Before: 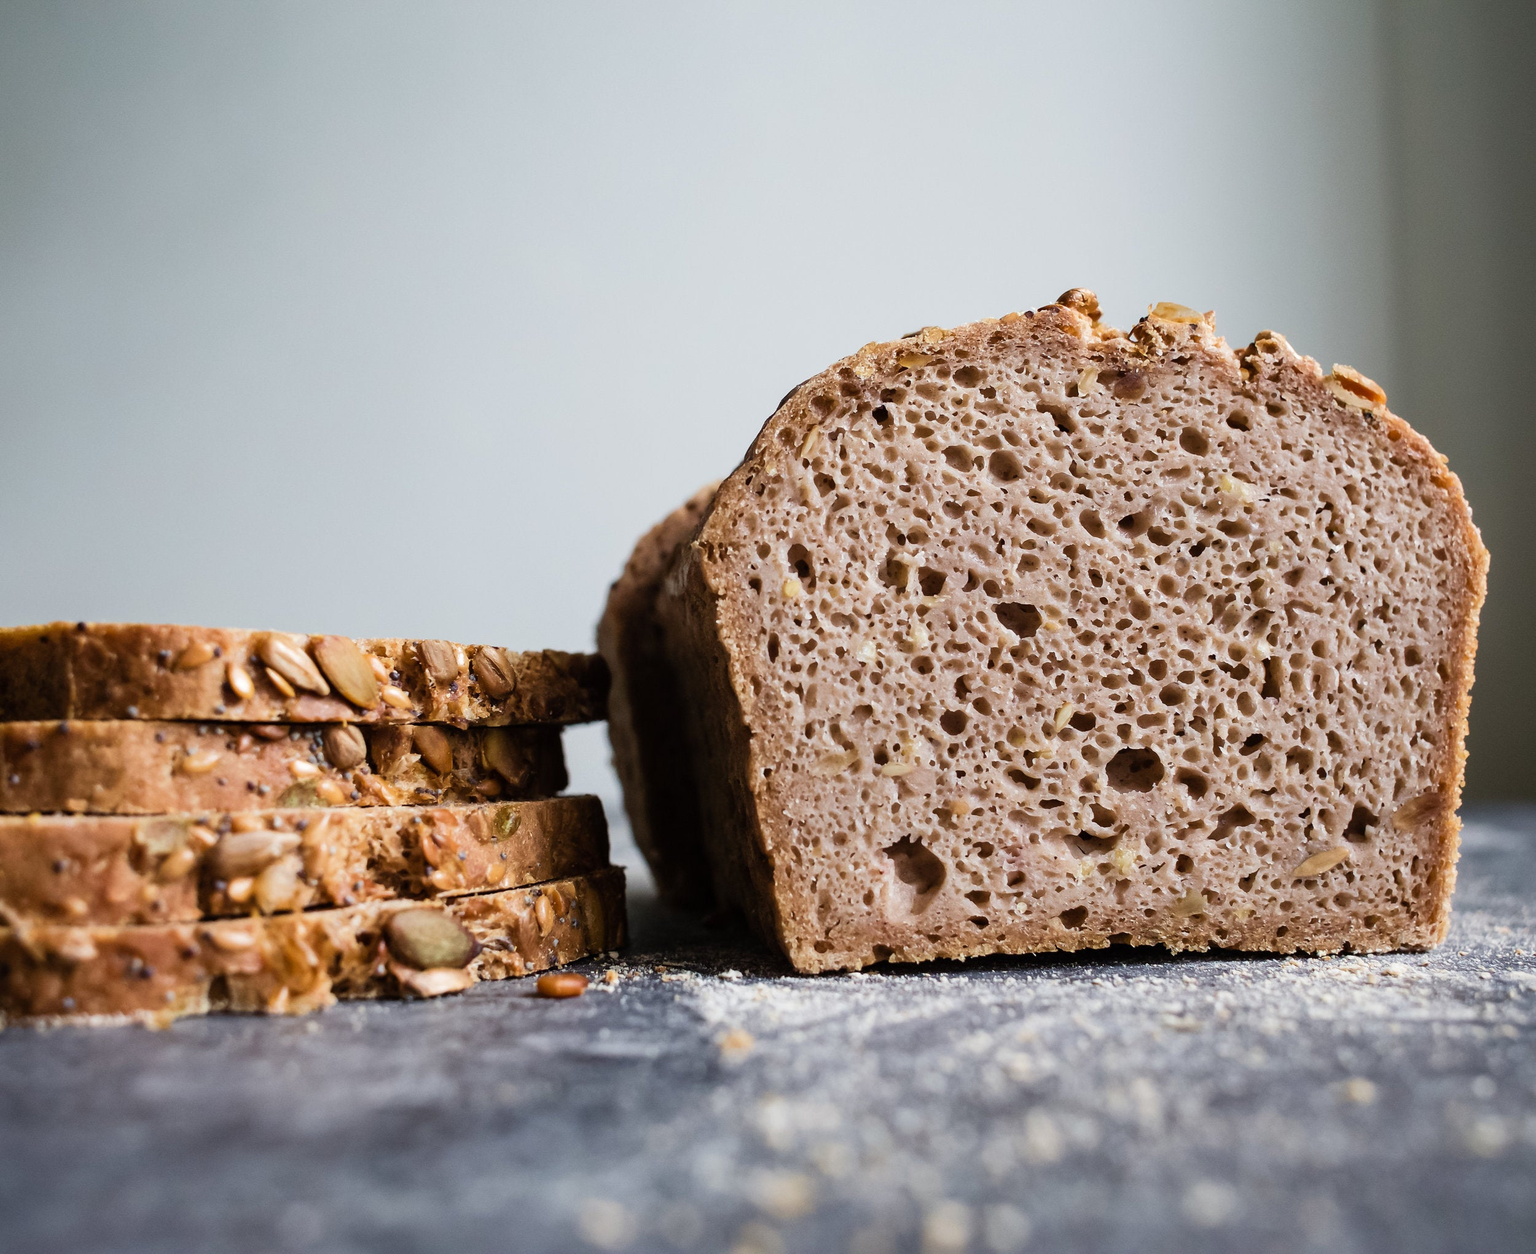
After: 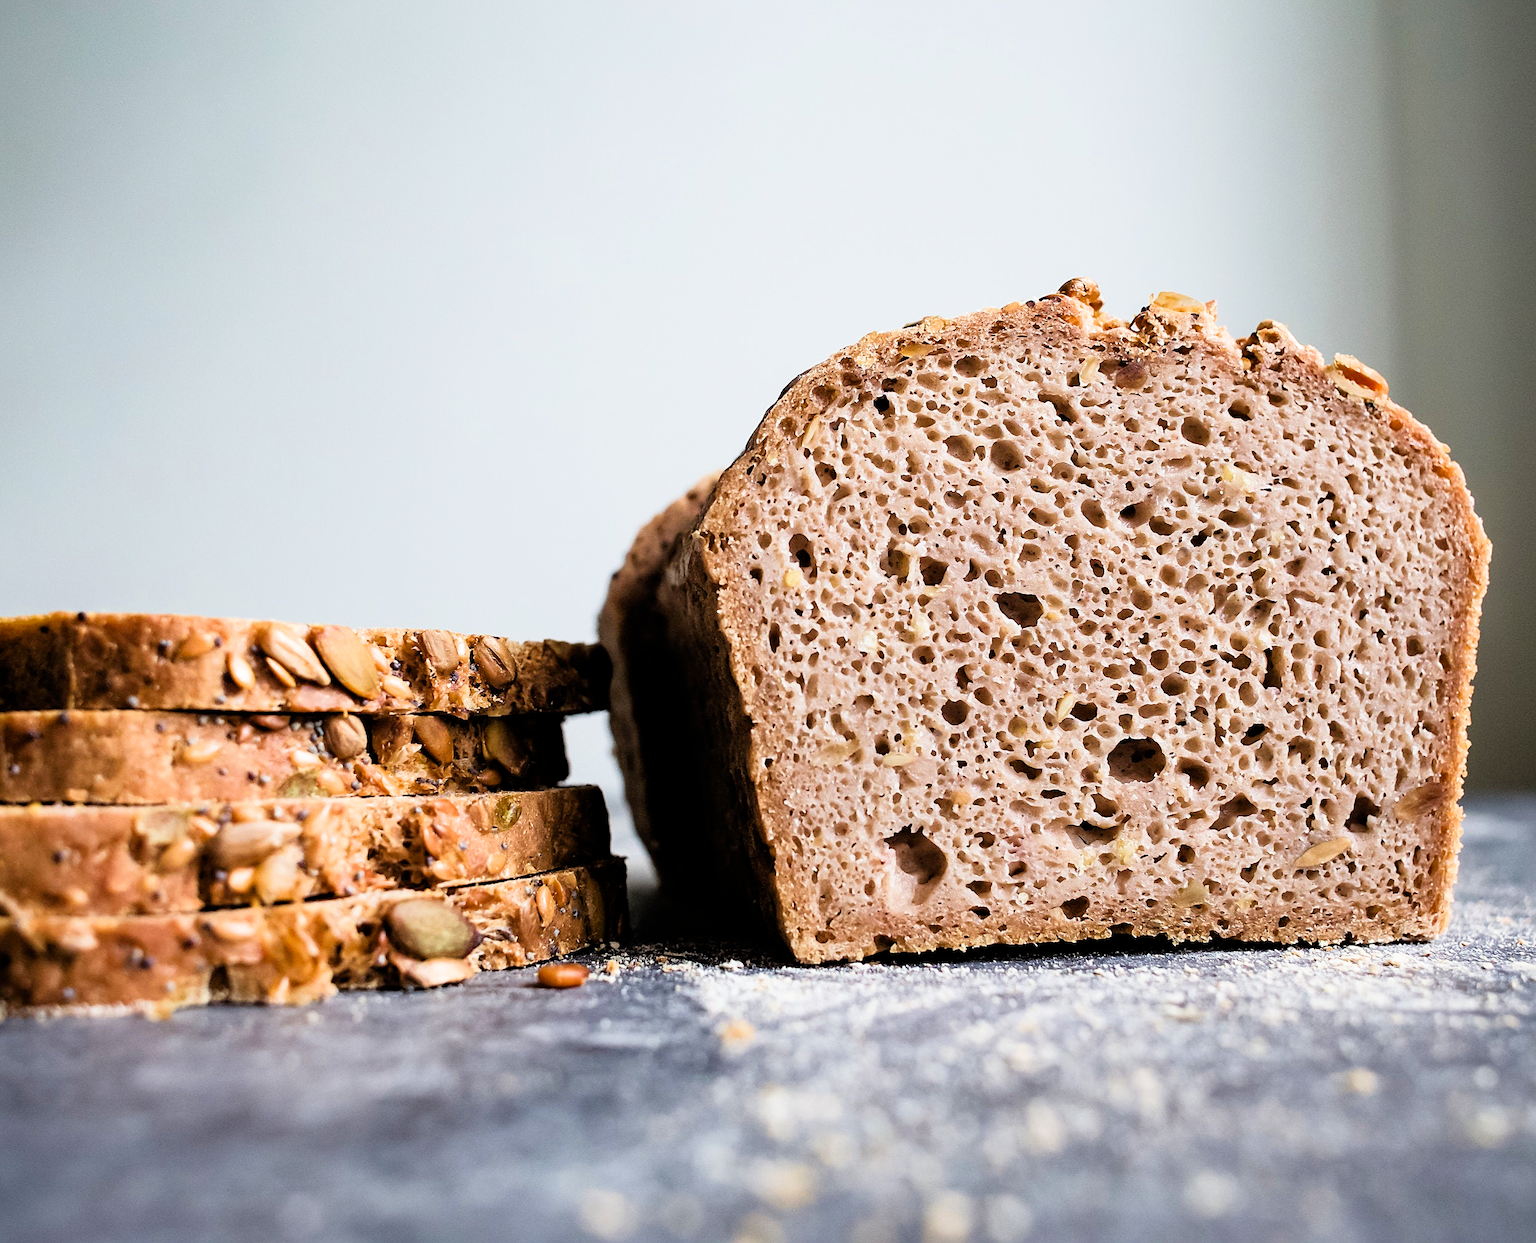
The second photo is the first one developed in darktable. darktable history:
sharpen: on, module defaults
crop: top 0.884%, right 0.105%
contrast brightness saturation: saturation 0.128
tone equalizer: -8 EV -0.776 EV, -7 EV -0.703 EV, -6 EV -0.578 EV, -5 EV -0.403 EV, -3 EV 0.375 EV, -2 EV 0.6 EV, -1 EV 0.695 EV, +0 EV 0.768 EV, smoothing diameter 24.93%, edges refinement/feathering 7.2, preserve details guided filter
filmic rgb: black relative exposure -5.71 EV, white relative exposure 3.4 EV, hardness 3.65
